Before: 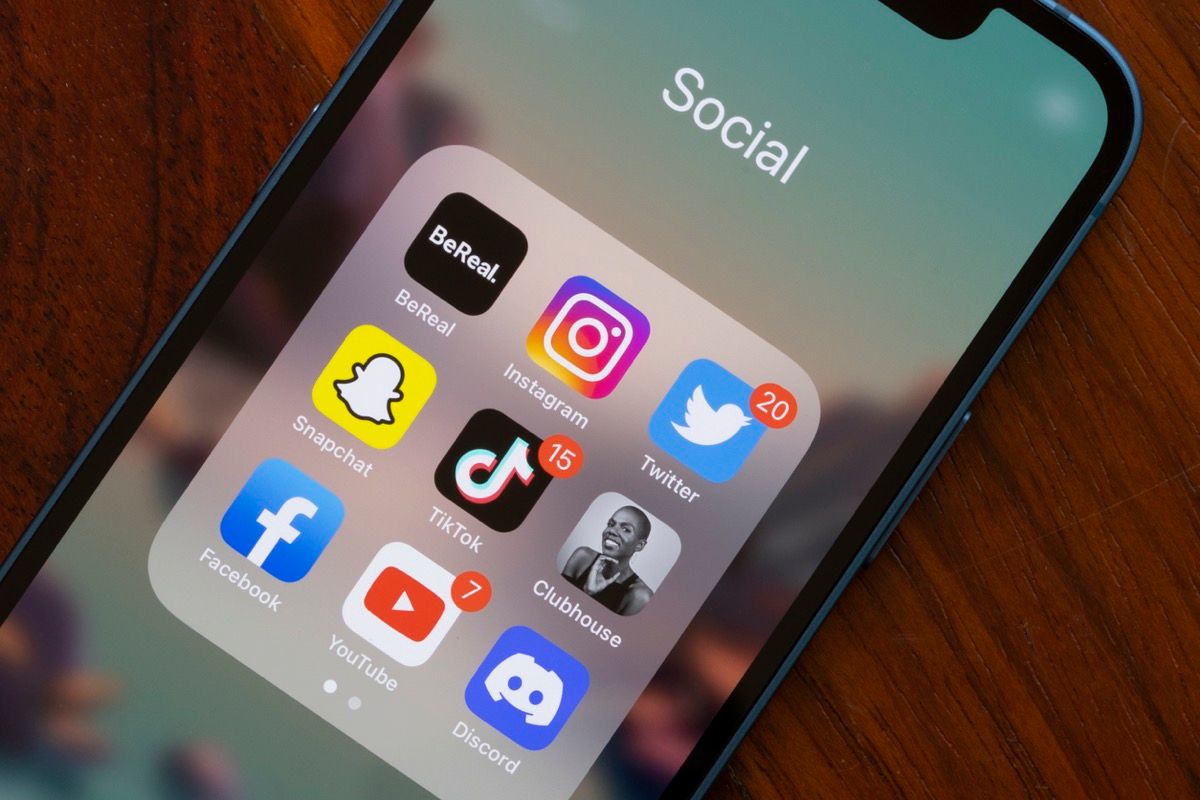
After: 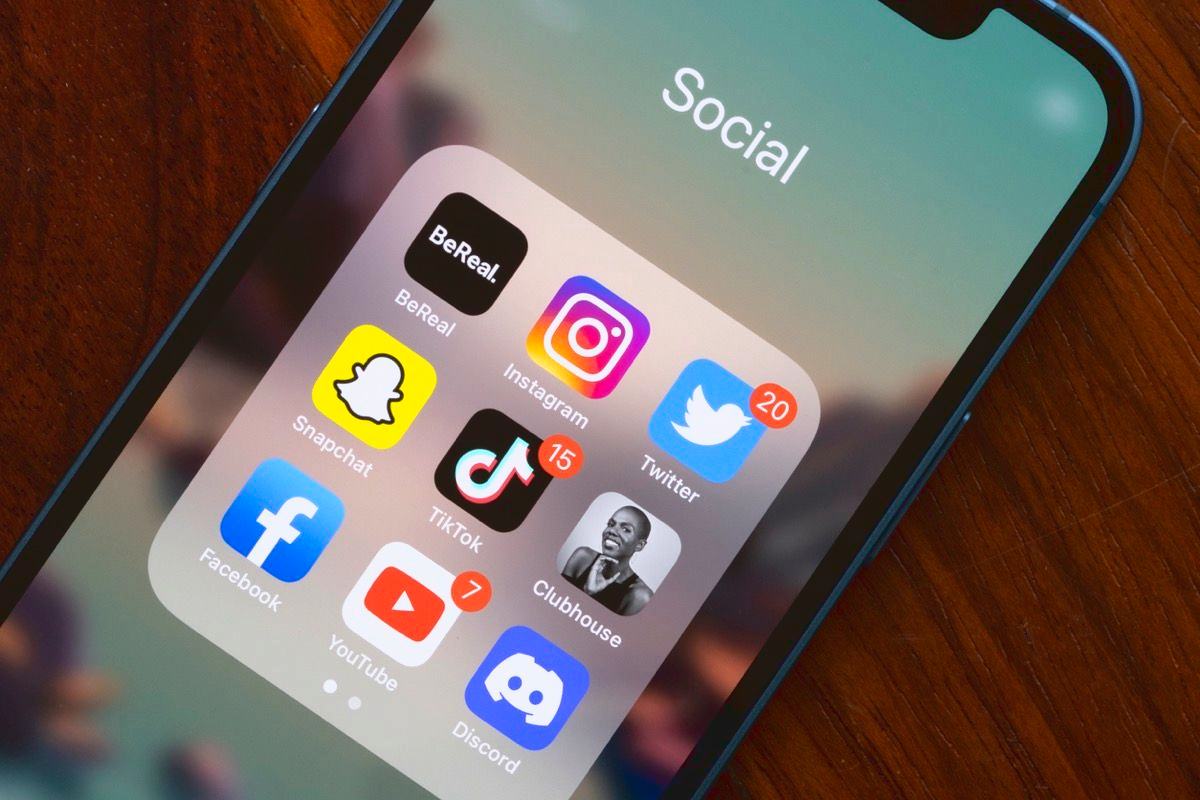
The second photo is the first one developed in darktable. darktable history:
tone curve: curves: ch0 [(0, 0.074) (0.129, 0.136) (0.285, 0.301) (0.689, 0.764) (0.854, 0.926) (0.987, 0.977)]; ch1 [(0, 0) (0.337, 0.249) (0.434, 0.437) (0.485, 0.491) (0.515, 0.495) (0.566, 0.57) (0.625, 0.625) (0.764, 0.806) (1, 1)]; ch2 [(0, 0) (0.314, 0.301) (0.401, 0.411) (0.505, 0.499) (0.54, 0.54) (0.608, 0.613) (0.706, 0.735) (1, 1)], color space Lab, linked channels, preserve colors none
